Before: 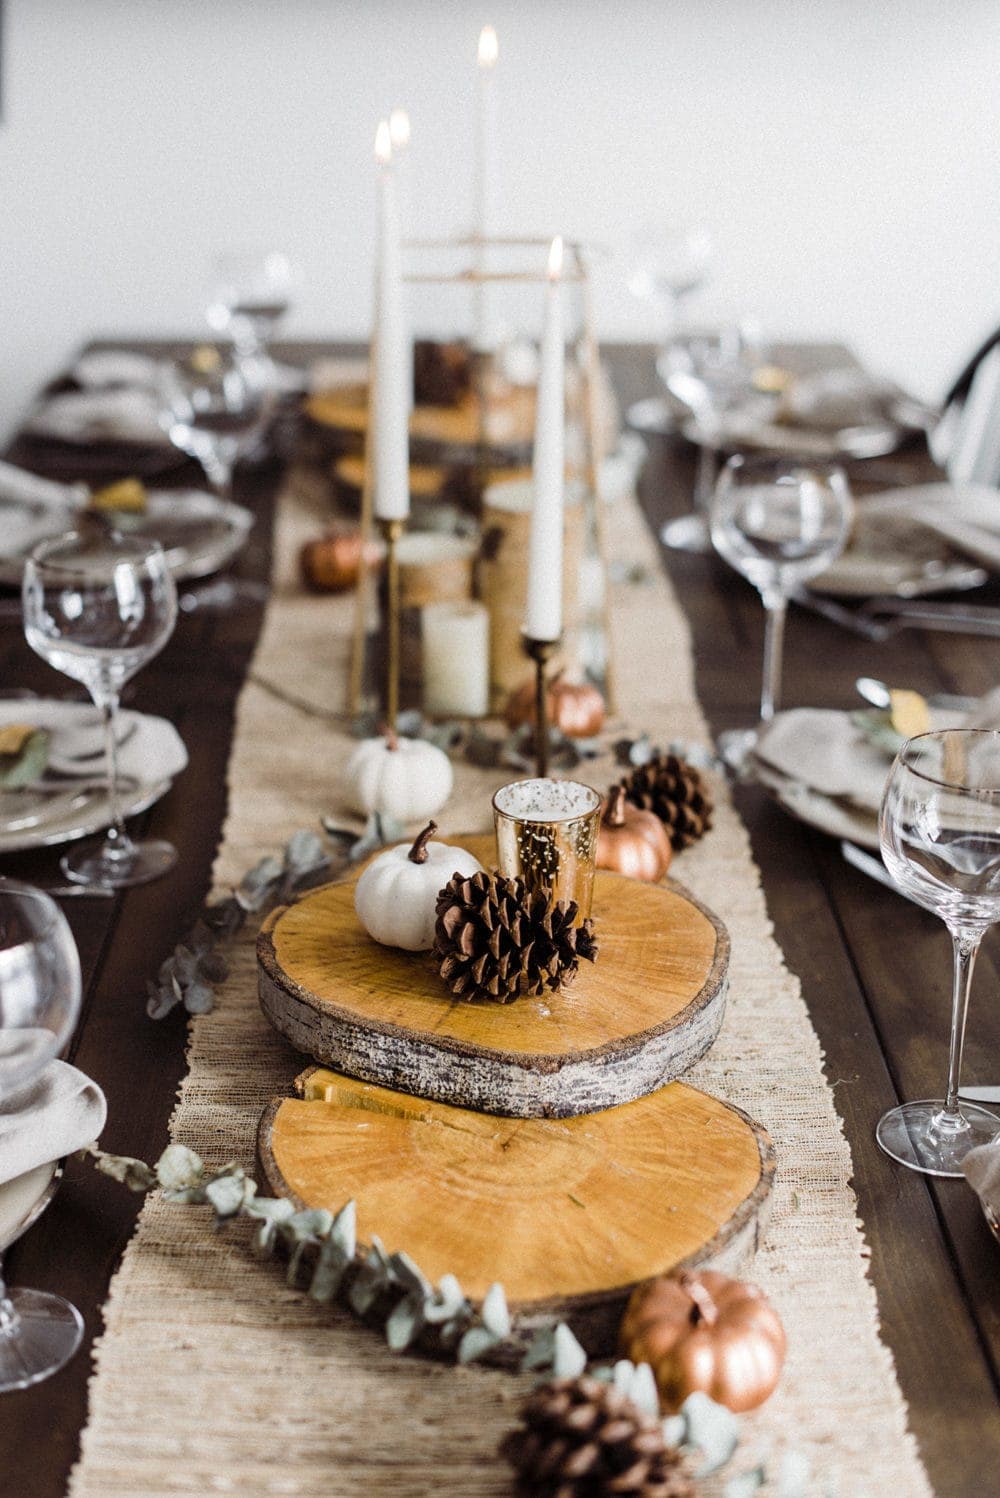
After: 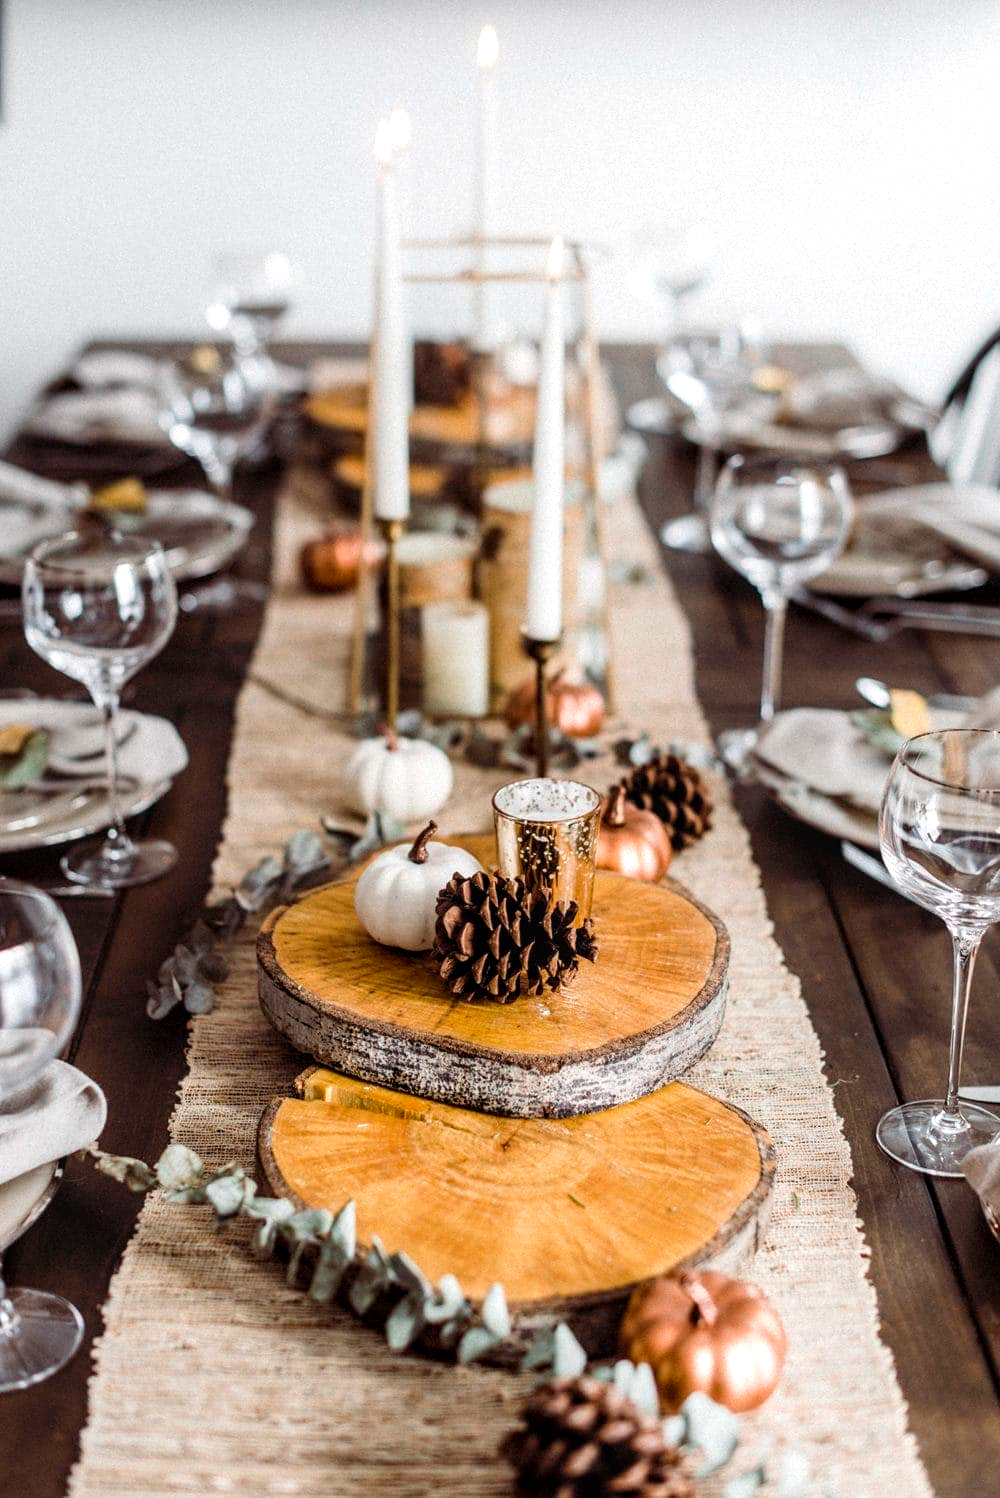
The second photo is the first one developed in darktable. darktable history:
levels: levels [0, 0.474, 0.947]
local contrast: on, module defaults
